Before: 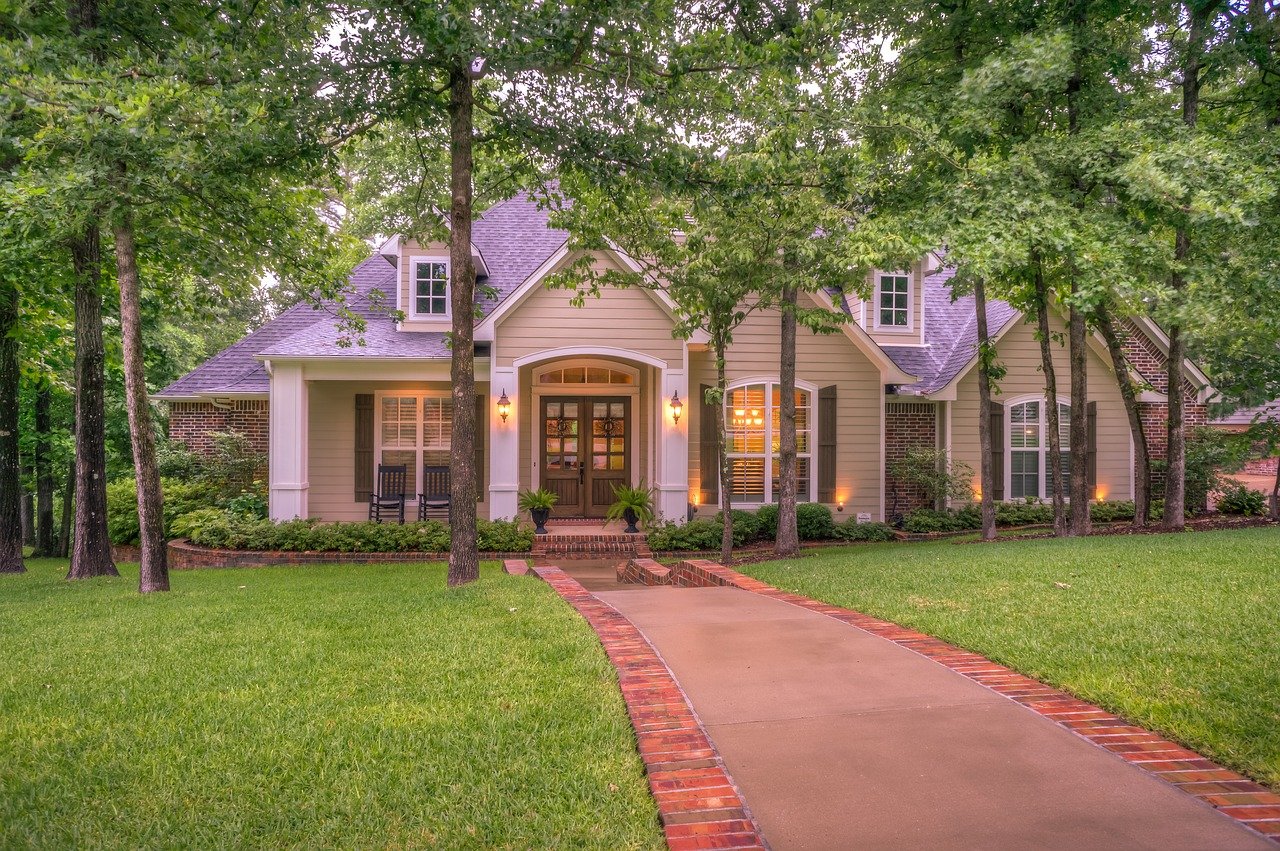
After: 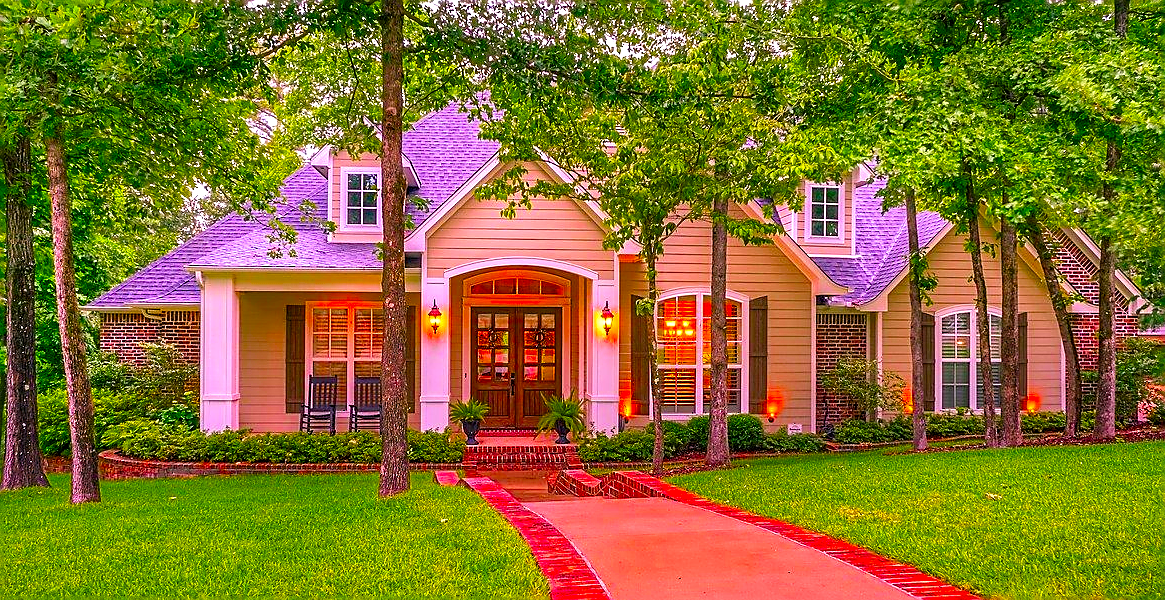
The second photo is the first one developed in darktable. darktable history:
crop: left 5.465%, top 10.472%, right 3.489%, bottom 19.02%
exposure: exposure 0.374 EV, compensate highlight preservation false
contrast brightness saturation: contrast 0.058, brightness -0.007, saturation -0.227
color balance rgb: highlights gain › chroma 0.293%, highlights gain › hue 331.25°, perceptual saturation grading › global saturation 25.897%, global vibrance 10.373%, saturation formula JzAzBz (2021)
color correction: highlights a* 1.49, highlights b* -1.77, saturation 2.43
sharpen: radius 1.411, amount 1.243, threshold 0.747
base curve: curves: ch0 [(0, 0) (0.283, 0.295) (1, 1)], preserve colors none
